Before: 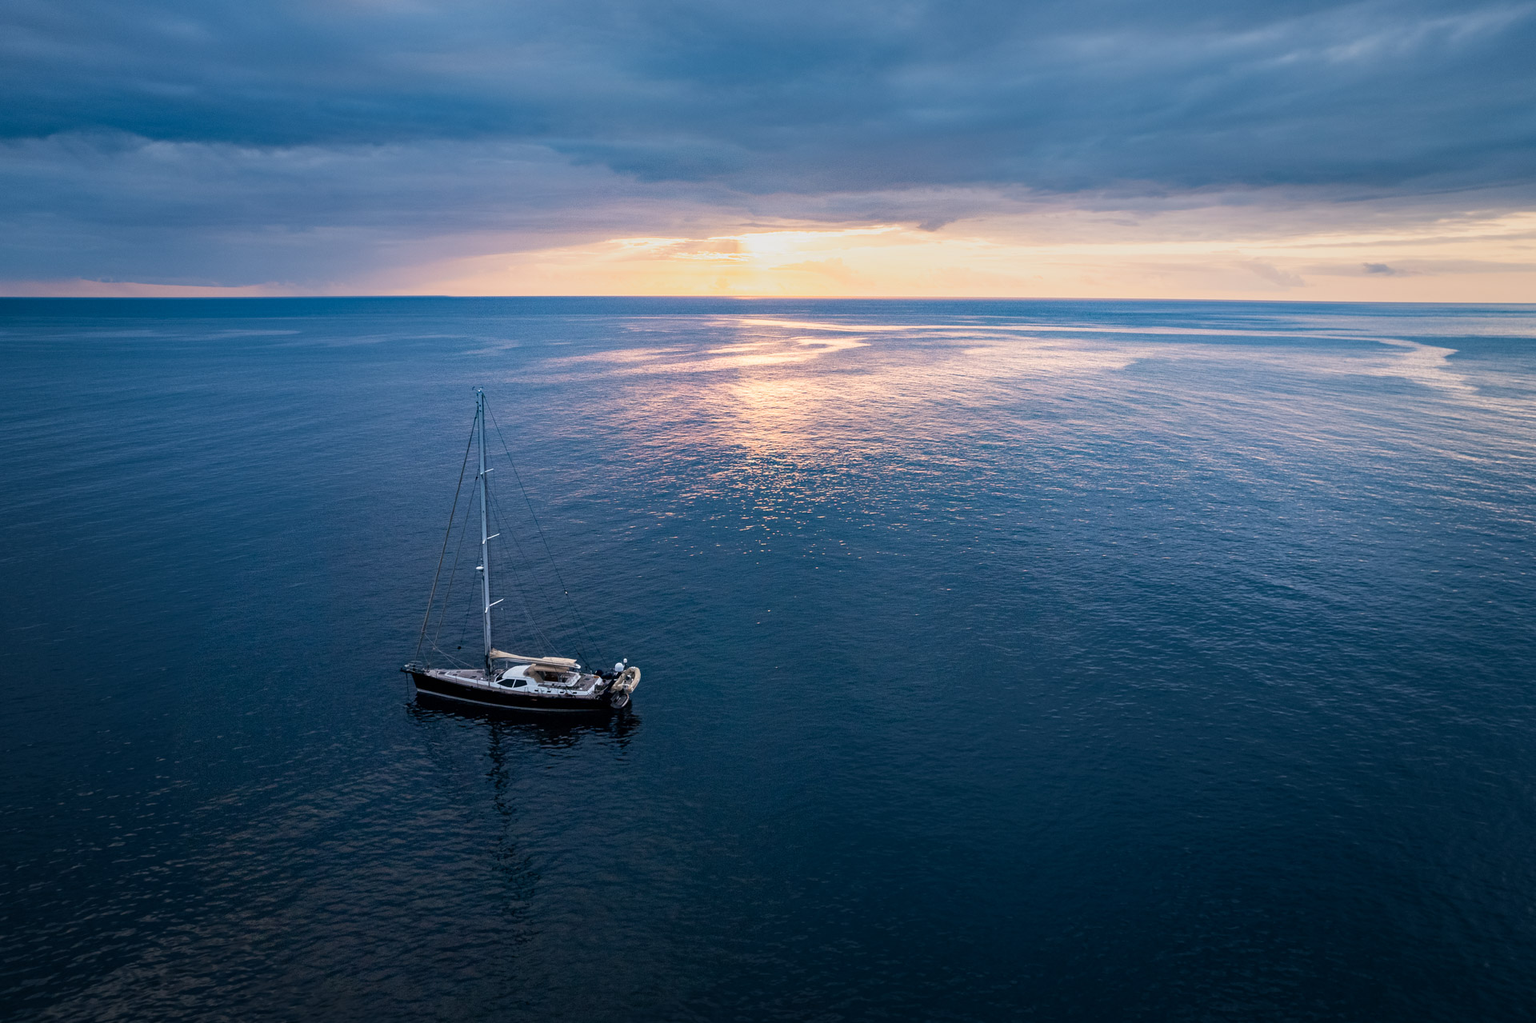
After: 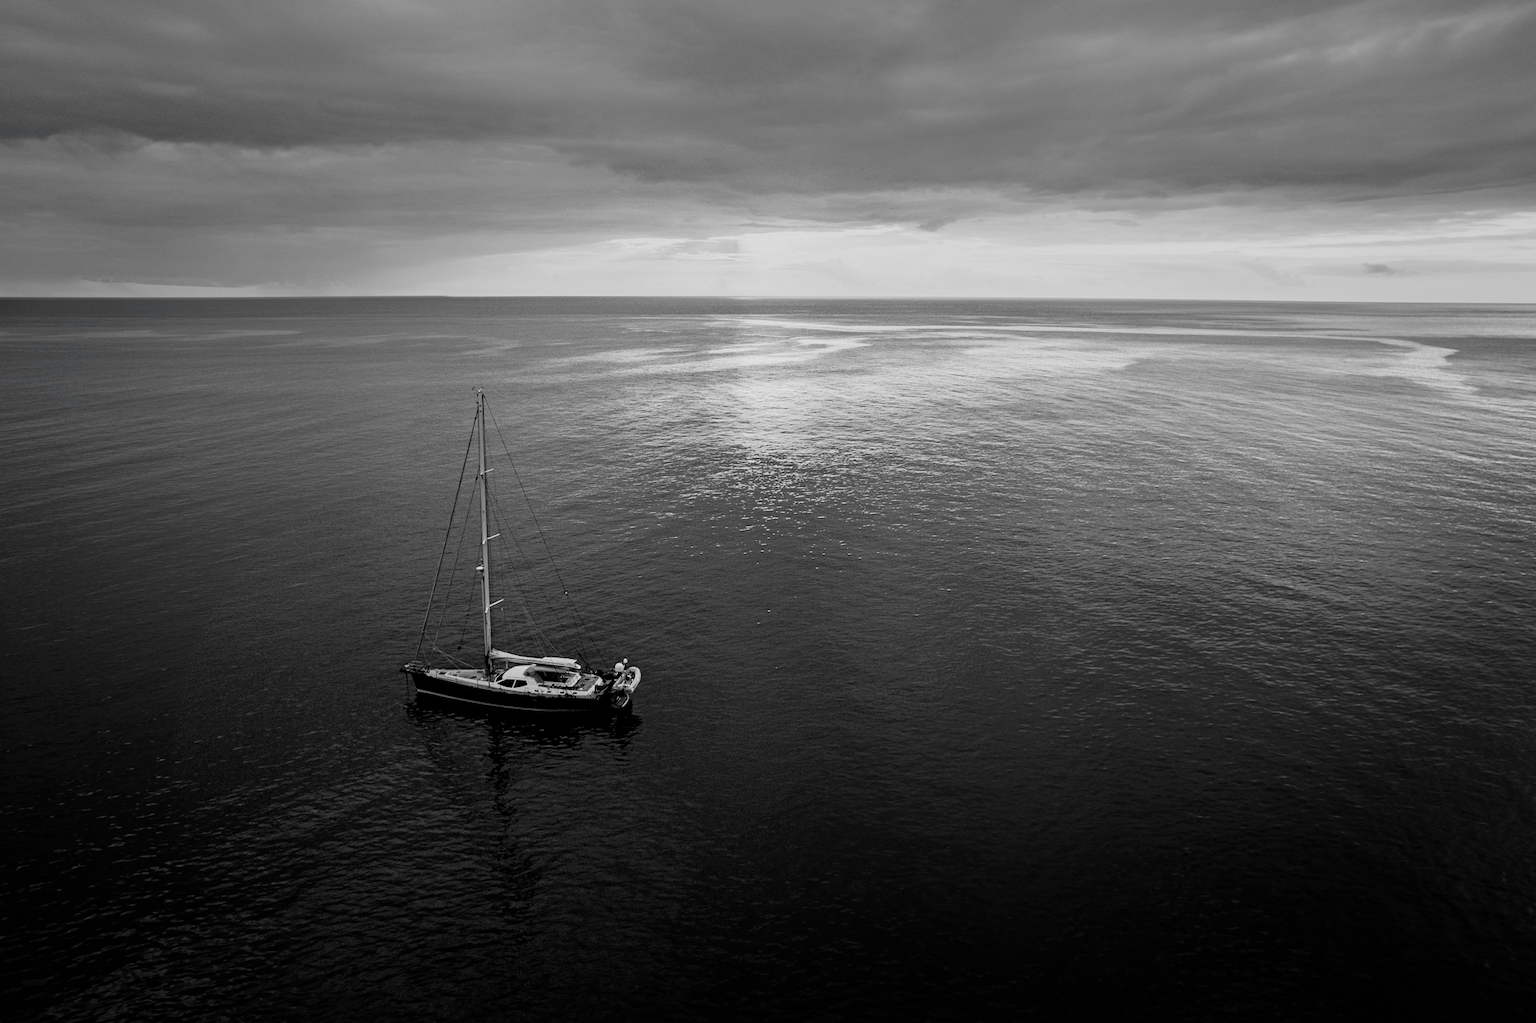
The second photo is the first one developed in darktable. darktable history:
filmic rgb: black relative exposure -5.14 EV, white relative exposure 3.53 EV, threshold 3 EV, hardness 3.17, contrast 1.301, highlights saturation mix -48.87%, add noise in highlights 0.001, preserve chrominance max RGB, color science v3 (2019), use custom middle-gray values true, contrast in highlights soft, enable highlight reconstruction true
